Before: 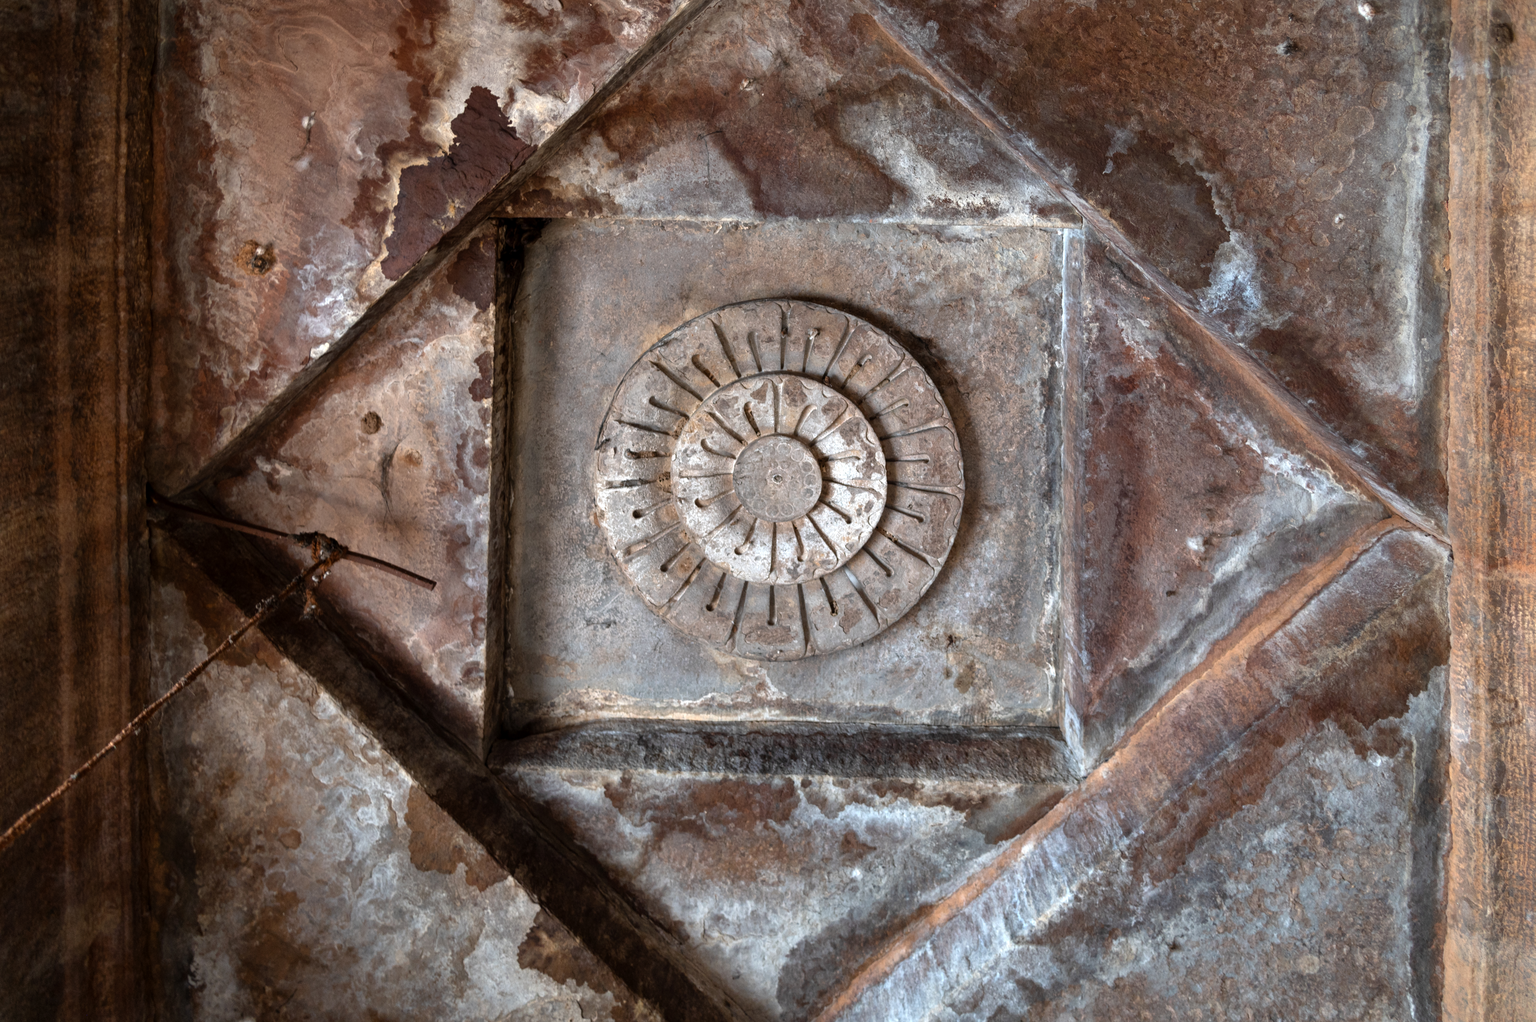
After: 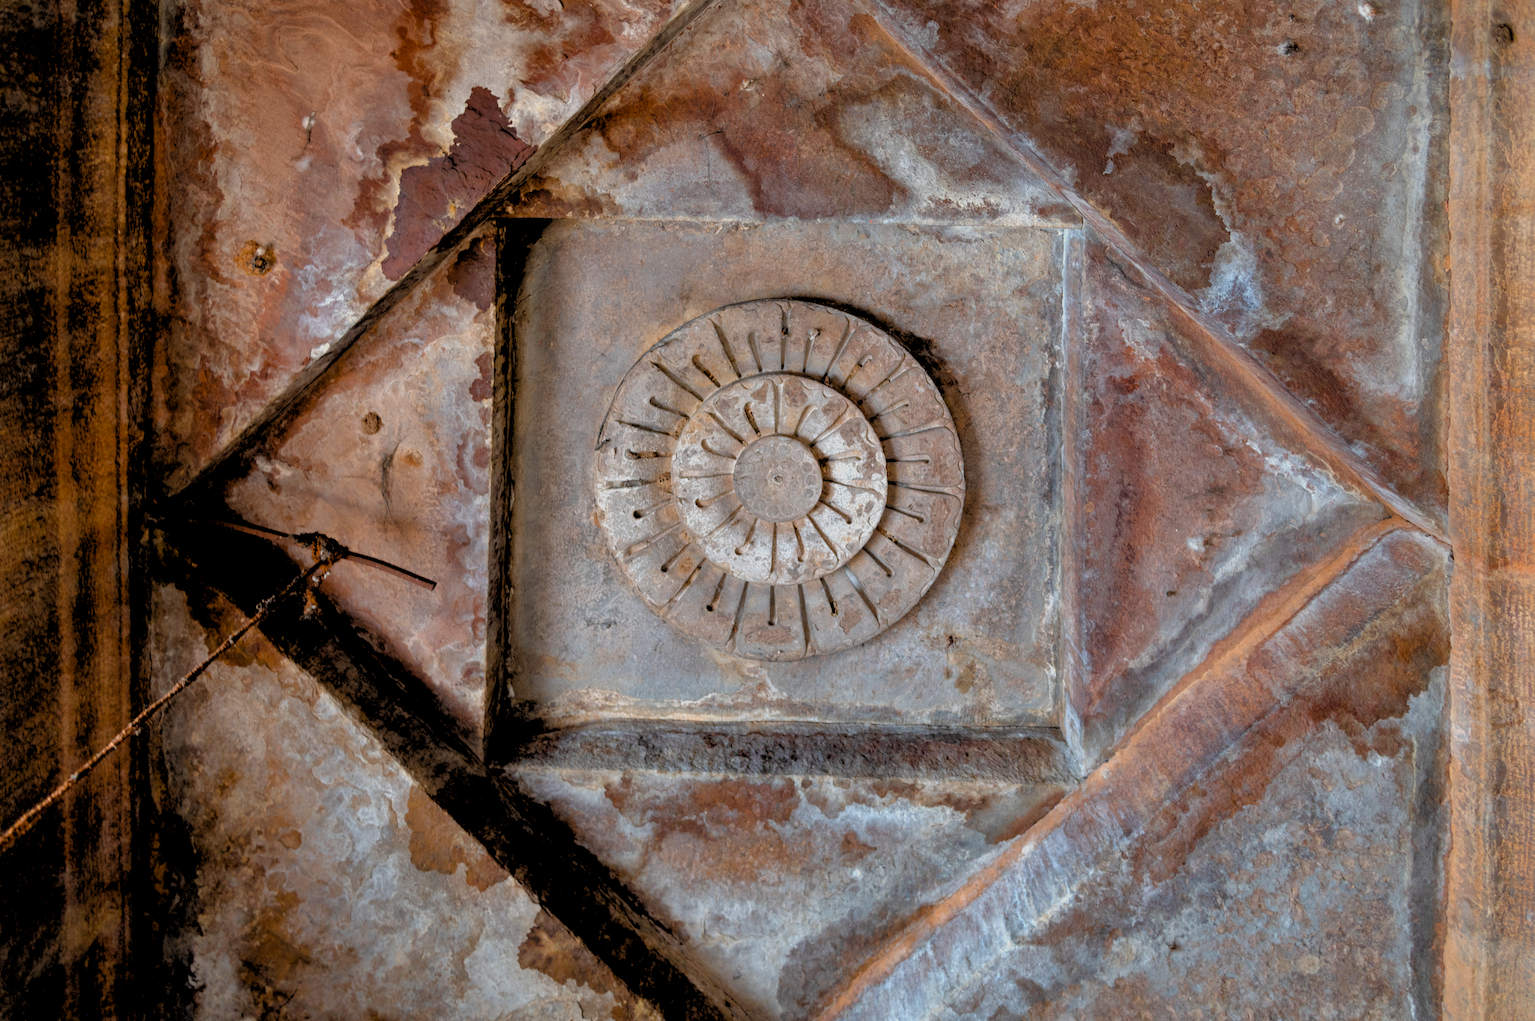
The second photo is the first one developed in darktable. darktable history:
rgb levels: preserve colors sum RGB, levels [[0.038, 0.433, 0.934], [0, 0.5, 1], [0, 0.5, 1]]
tone equalizer: -8 EV 0.25 EV, -7 EV 0.417 EV, -6 EV 0.417 EV, -5 EV 0.25 EV, -3 EV -0.25 EV, -2 EV -0.417 EV, -1 EV -0.417 EV, +0 EV -0.25 EV, edges refinement/feathering 500, mask exposure compensation -1.57 EV, preserve details guided filter
color balance rgb: linear chroma grading › global chroma 8.12%, perceptual saturation grading › global saturation 9.07%, perceptual saturation grading › highlights -13.84%, perceptual saturation grading › mid-tones 14.88%, perceptual saturation grading › shadows 22.8%, perceptual brilliance grading › highlights 2.61%, global vibrance 12.07%
